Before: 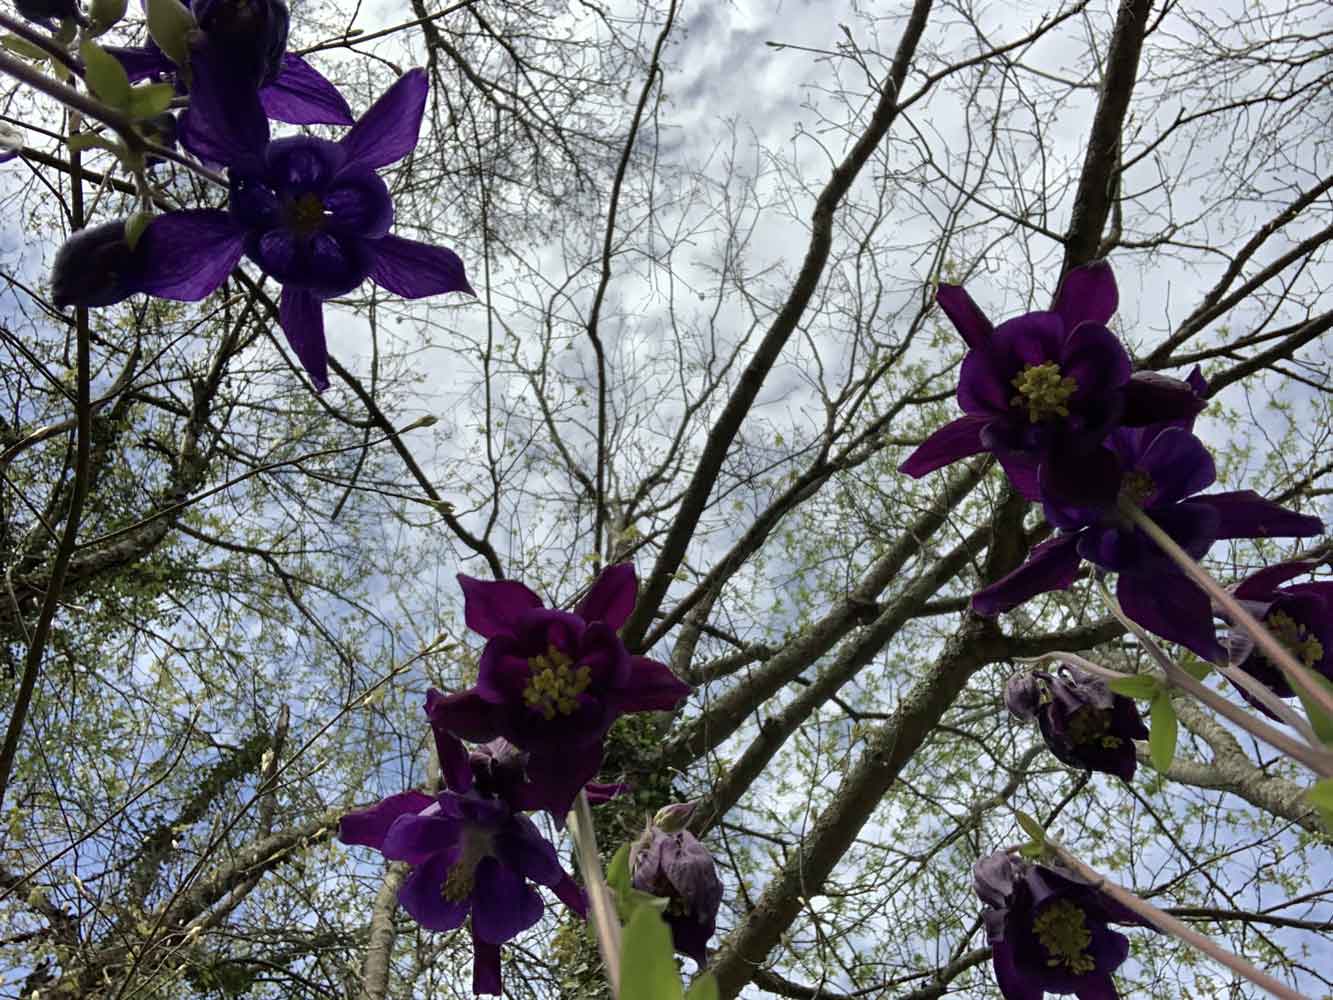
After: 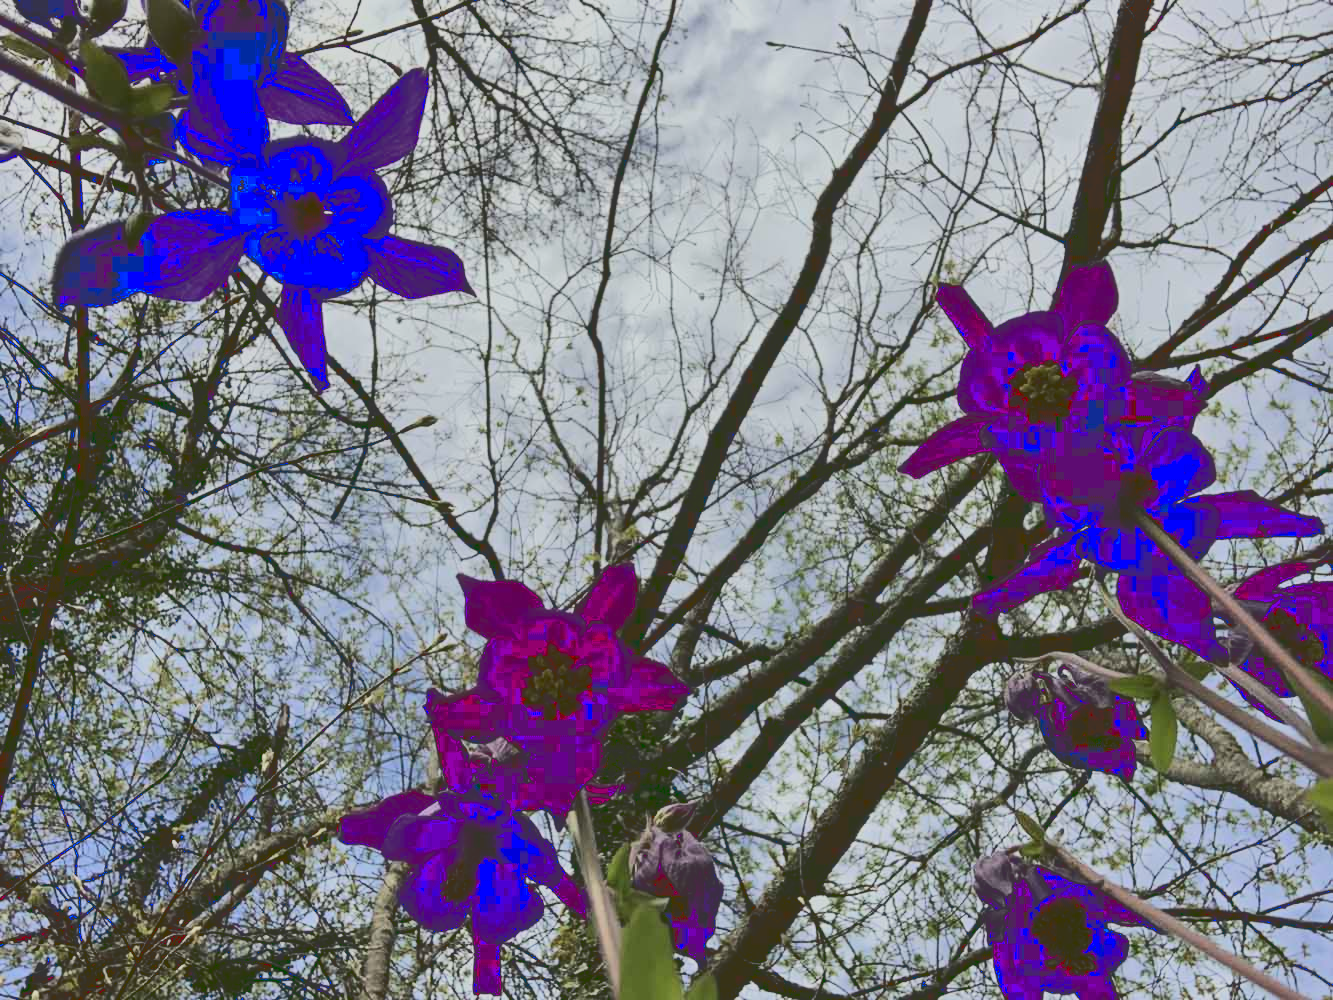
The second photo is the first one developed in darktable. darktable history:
exposure: exposure 0.296 EV, compensate highlight preservation false
tone curve: curves: ch0 [(0, 0.23) (0.125, 0.207) (0.245, 0.227) (0.736, 0.695) (1, 0.824)], color space Lab, linked channels, preserve colors none
